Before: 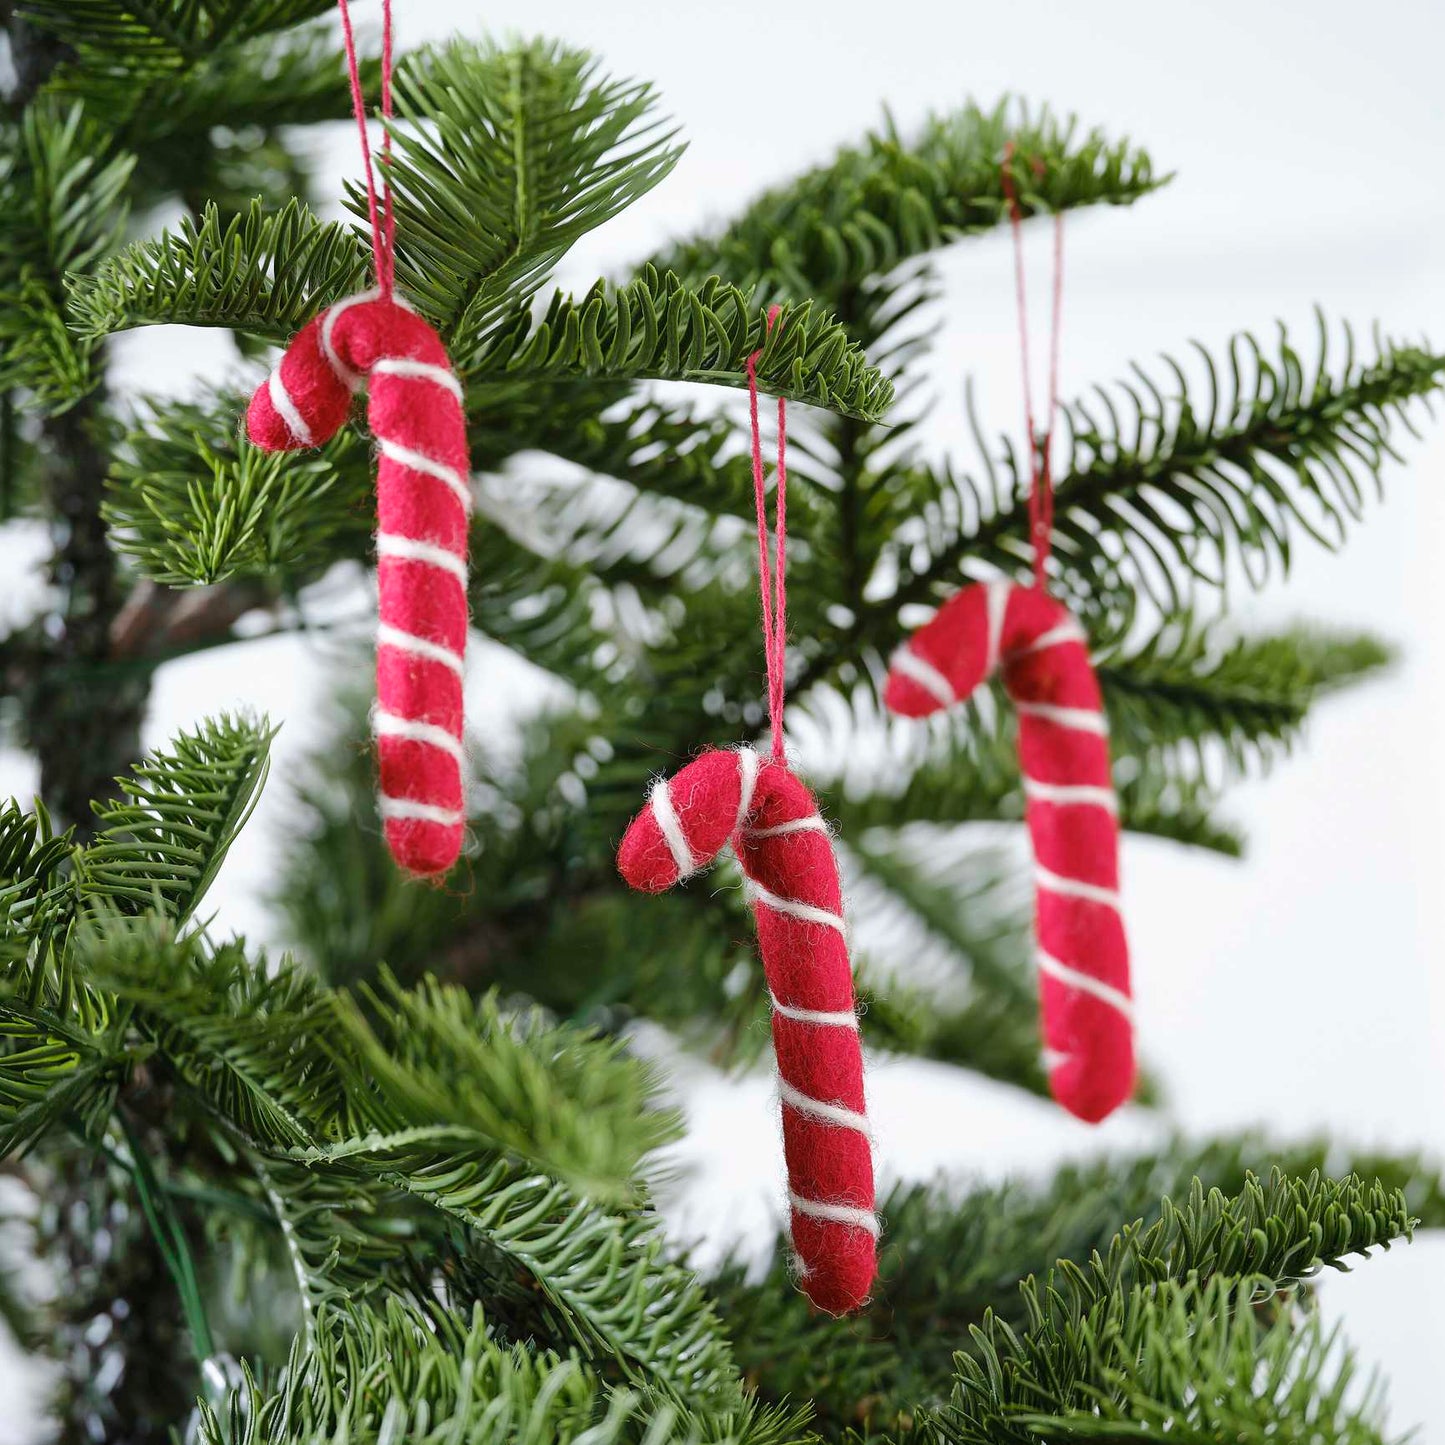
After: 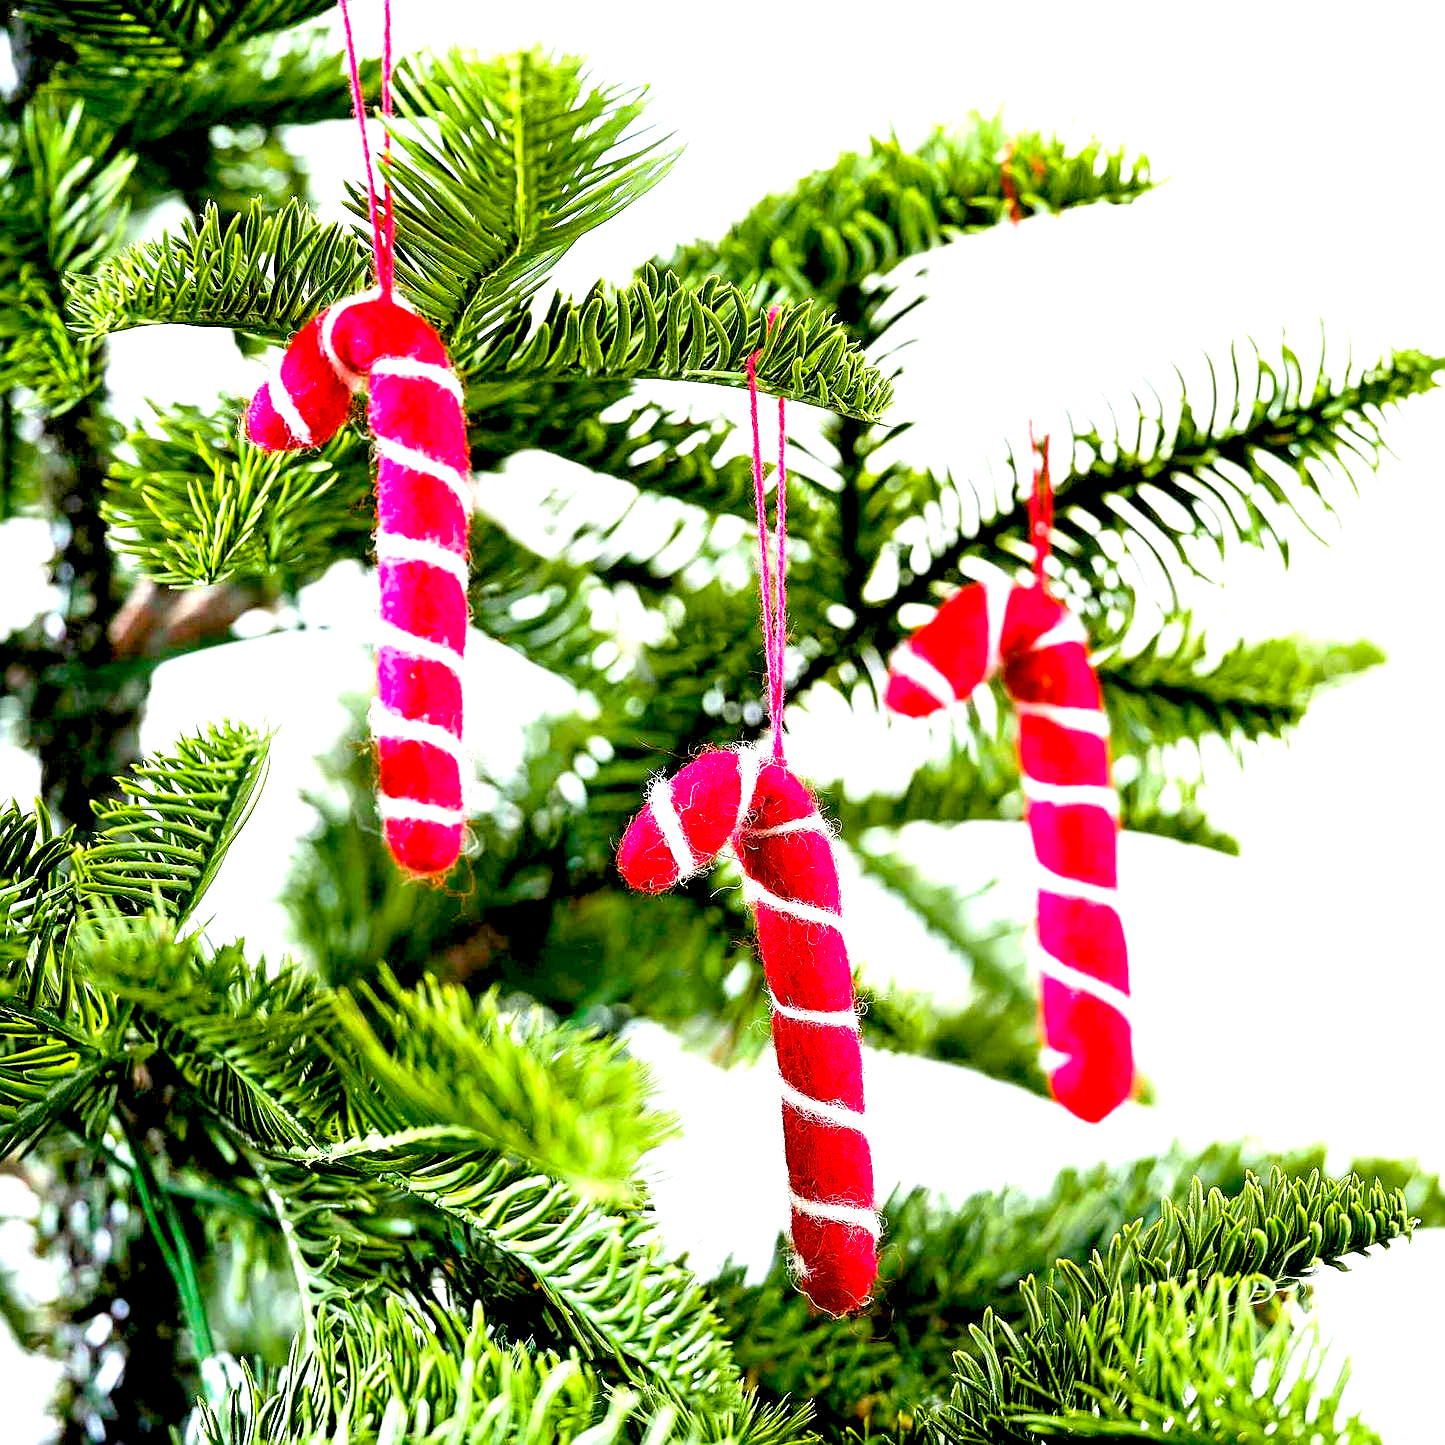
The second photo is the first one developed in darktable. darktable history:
color balance rgb: perceptual saturation grading › global saturation 25%, global vibrance 20%
sharpen: on, module defaults
exposure: black level correction 0.016, exposure 1.774 EV, compensate highlight preservation false
